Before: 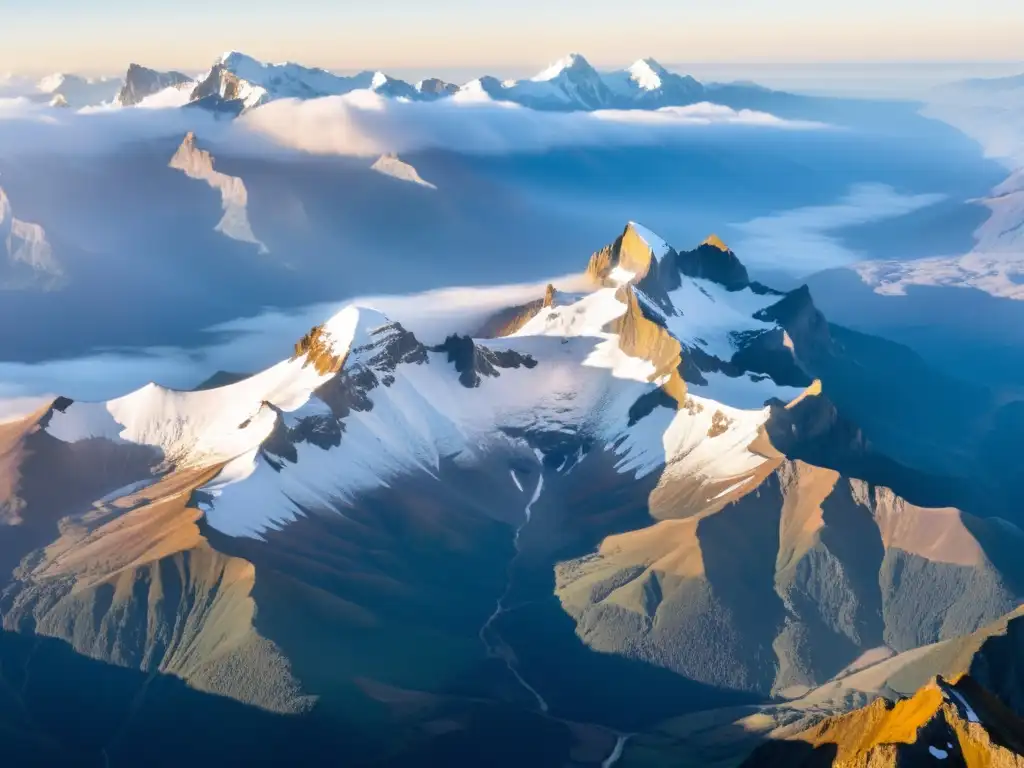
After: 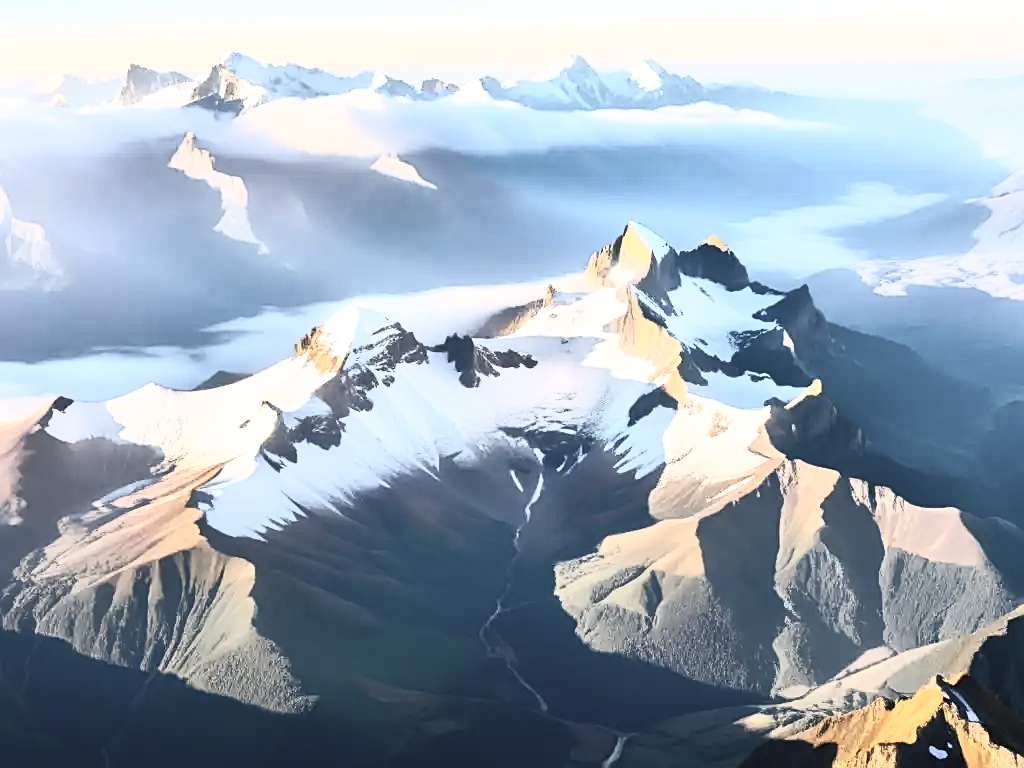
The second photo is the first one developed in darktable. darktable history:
sharpen: on, module defaults
contrast brightness saturation: contrast 0.568, brightness 0.572, saturation -0.326
